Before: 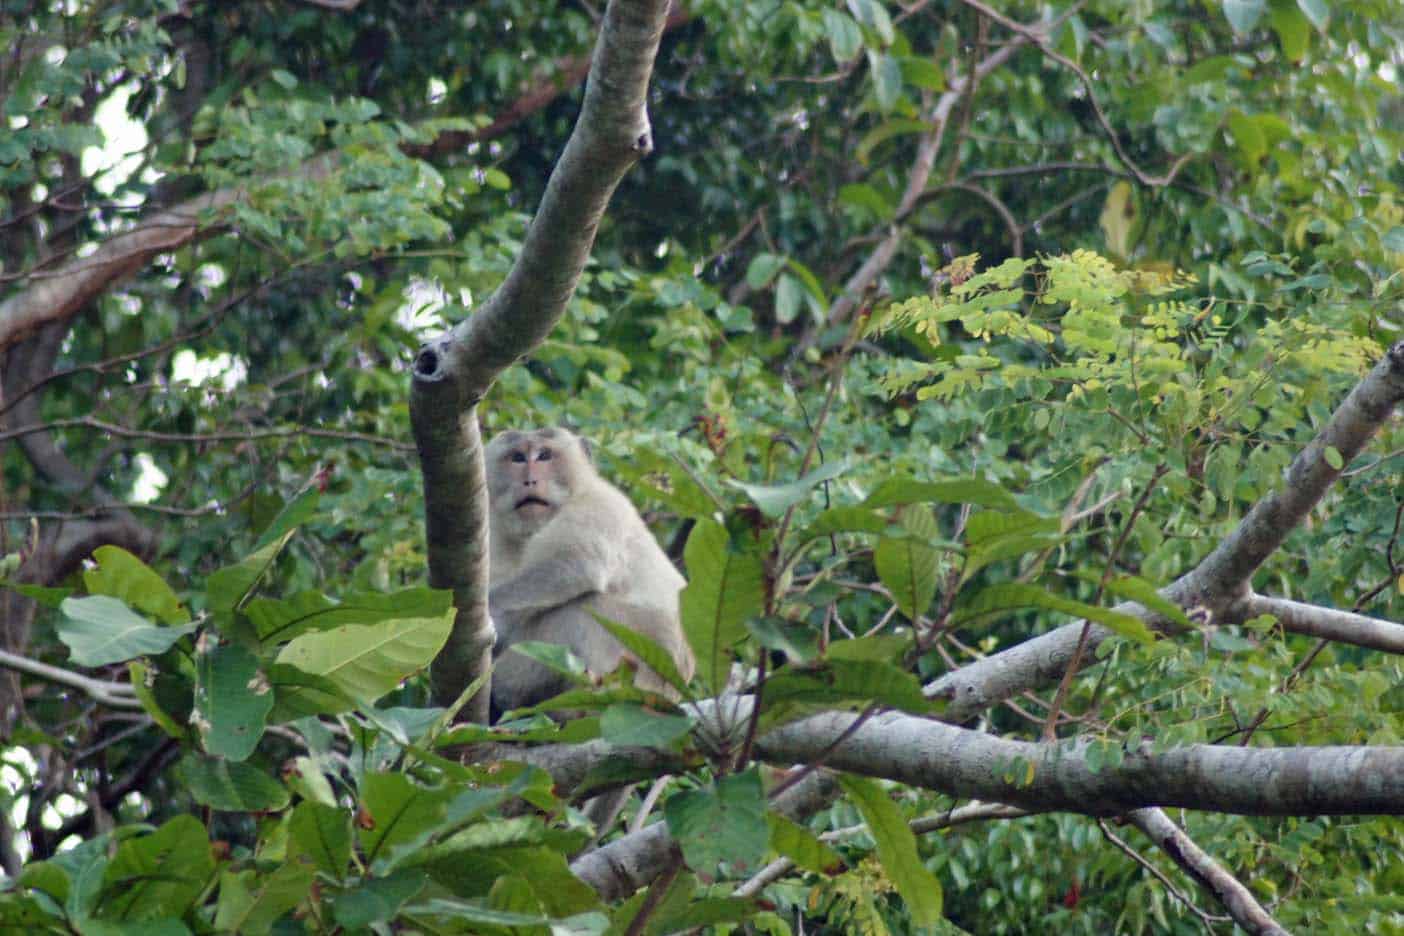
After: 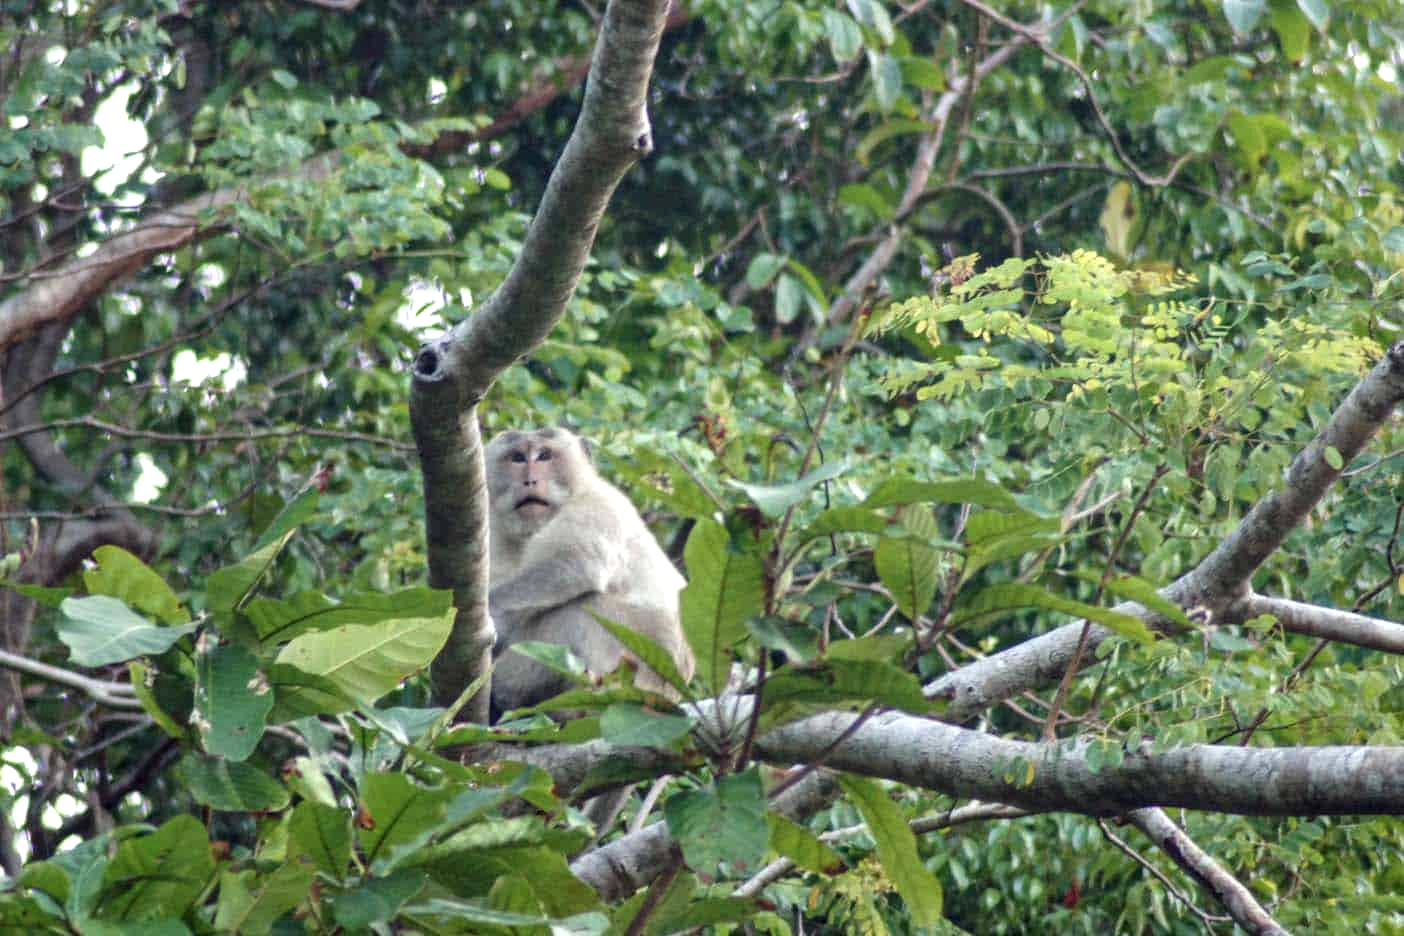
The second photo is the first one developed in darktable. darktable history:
local contrast: on, module defaults
exposure: exposure 0.6 EV, compensate exposure bias true, compensate highlight preservation false
contrast brightness saturation: contrast -0.078, brightness -0.04, saturation -0.113
